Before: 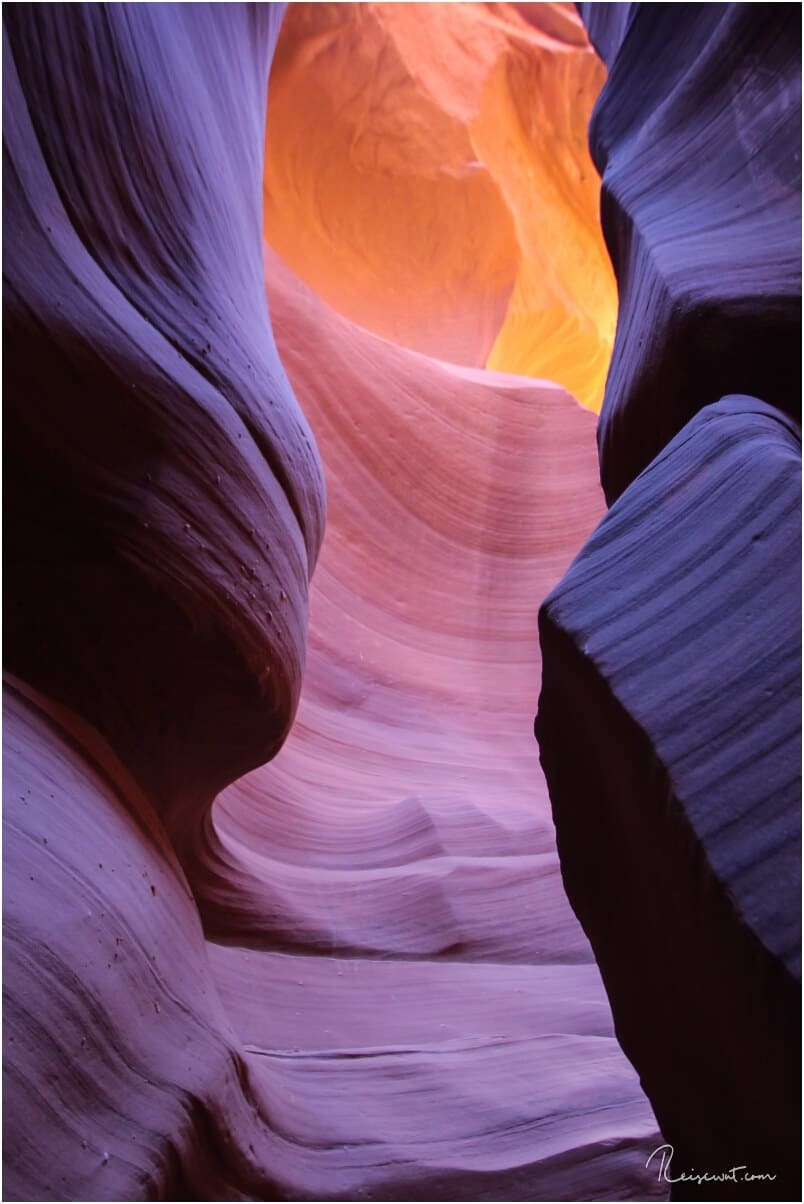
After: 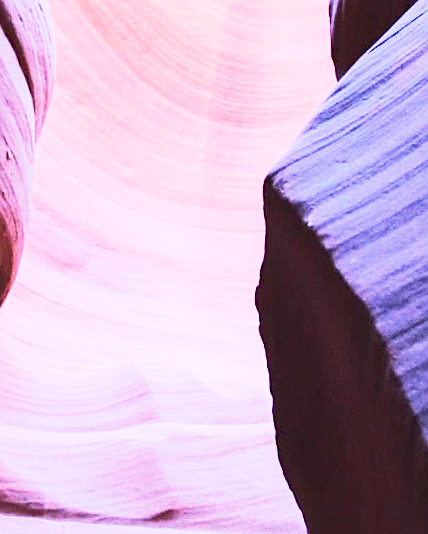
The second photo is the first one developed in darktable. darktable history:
exposure: black level correction 0, exposure 1.625 EV, compensate exposure bias true, compensate highlight preservation false
white balance: red 0.954, blue 1.079
grain: coarseness 0.09 ISO
base curve: curves: ch0 [(0, 0) (0.088, 0.125) (0.176, 0.251) (0.354, 0.501) (0.613, 0.749) (1, 0.877)], preserve colors none
crop: left 35.03%, top 36.625%, right 14.663%, bottom 20.057%
rgb curve: curves: ch0 [(0, 0) (0.284, 0.292) (0.505, 0.644) (1, 1)], compensate middle gray true
sharpen: on, module defaults
rotate and perspective: rotation 2.27°, automatic cropping off
